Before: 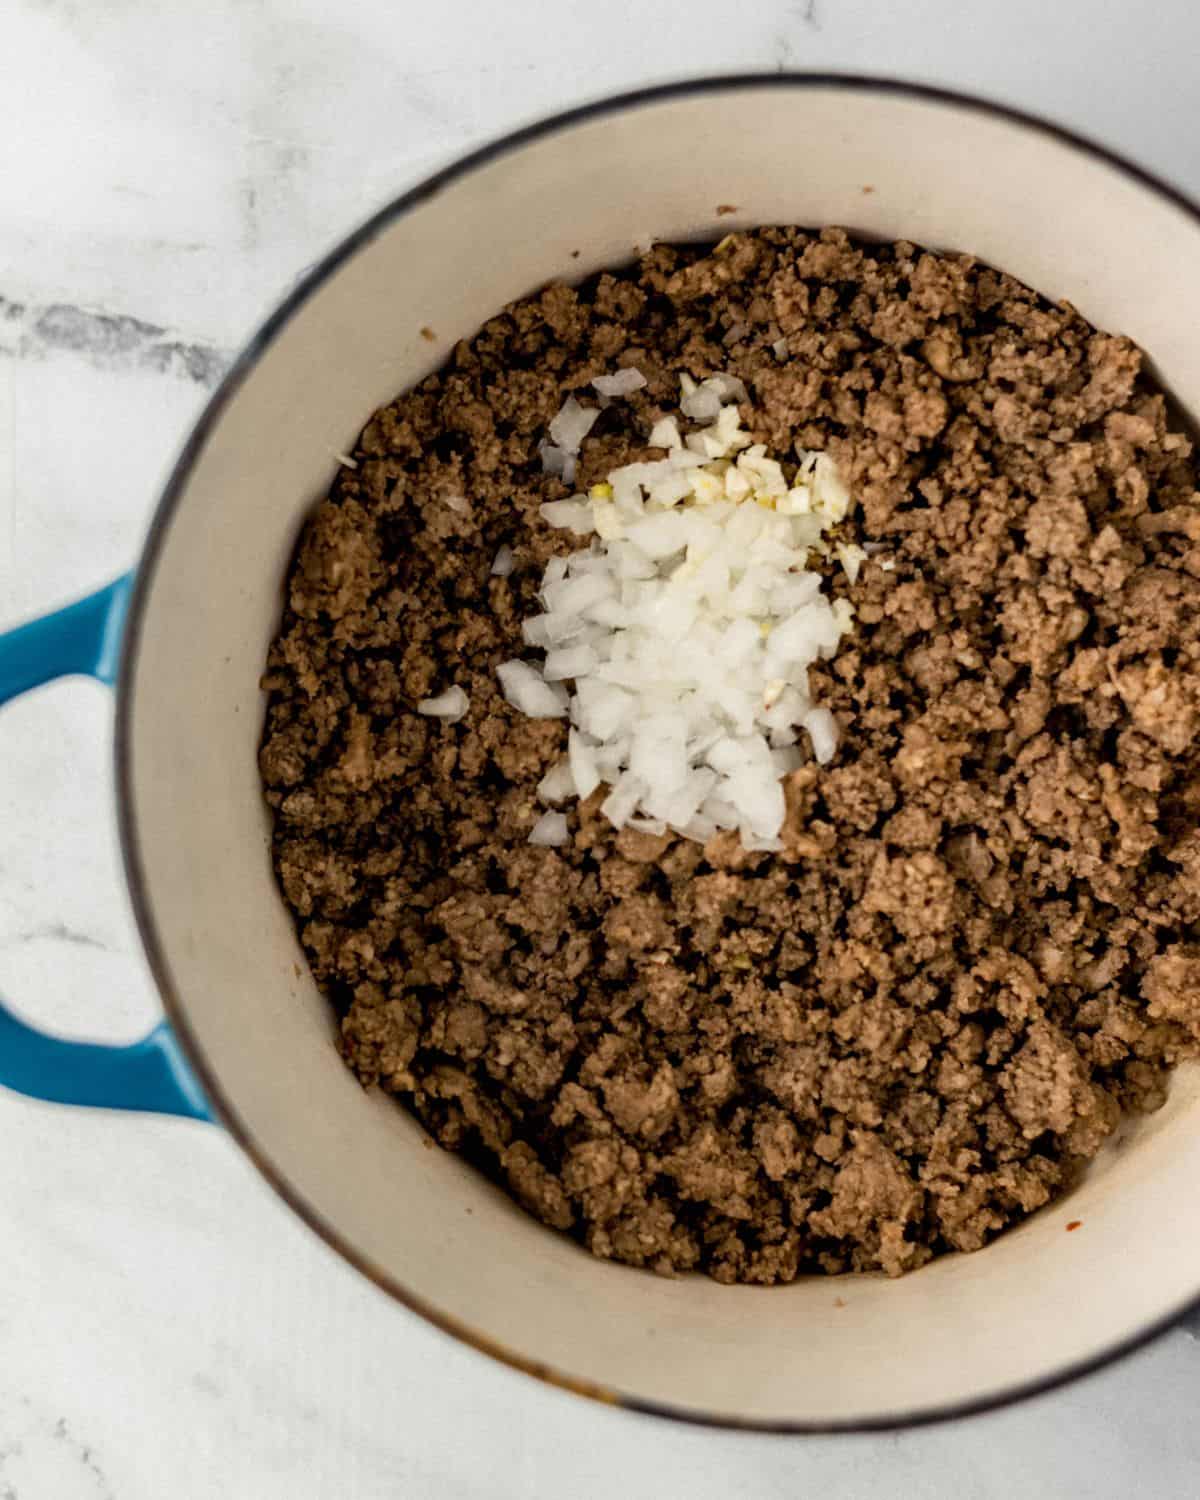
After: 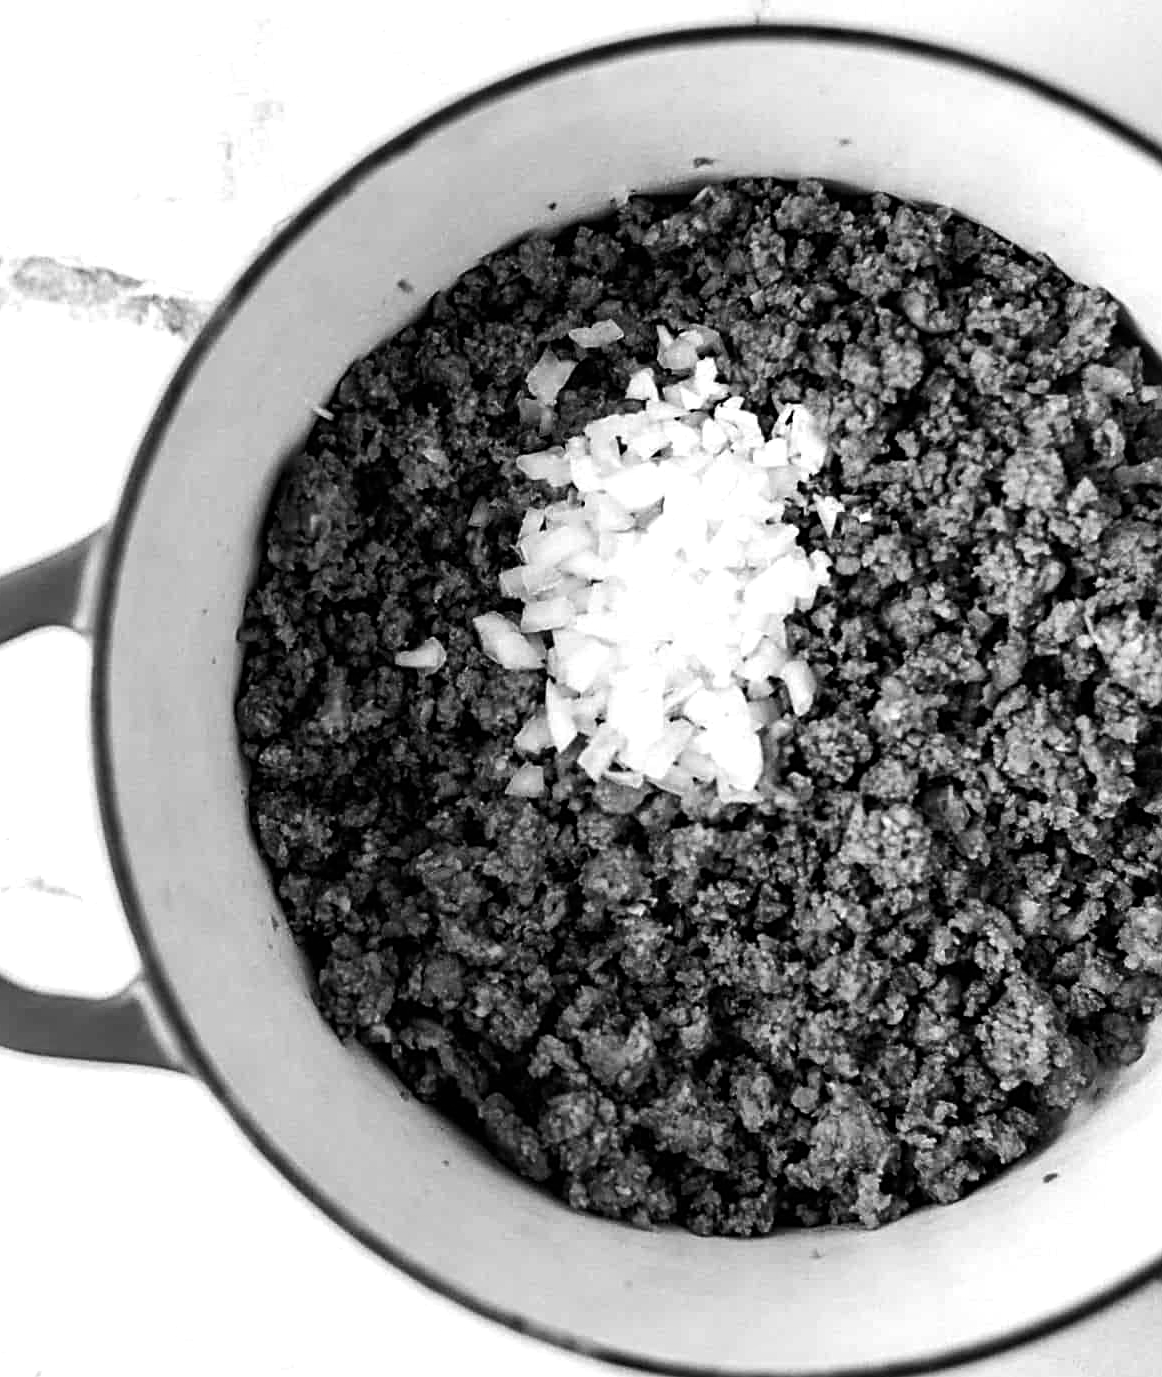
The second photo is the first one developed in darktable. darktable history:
monochrome: on, module defaults
sharpen: on, module defaults
crop: left 1.964%, top 3.251%, right 1.122%, bottom 4.933%
tone equalizer: -8 EV -0.75 EV, -7 EV -0.7 EV, -6 EV -0.6 EV, -5 EV -0.4 EV, -3 EV 0.4 EV, -2 EV 0.6 EV, -1 EV 0.7 EV, +0 EV 0.75 EV, edges refinement/feathering 500, mask exposure compensation -1.57 EV, preserve details no
